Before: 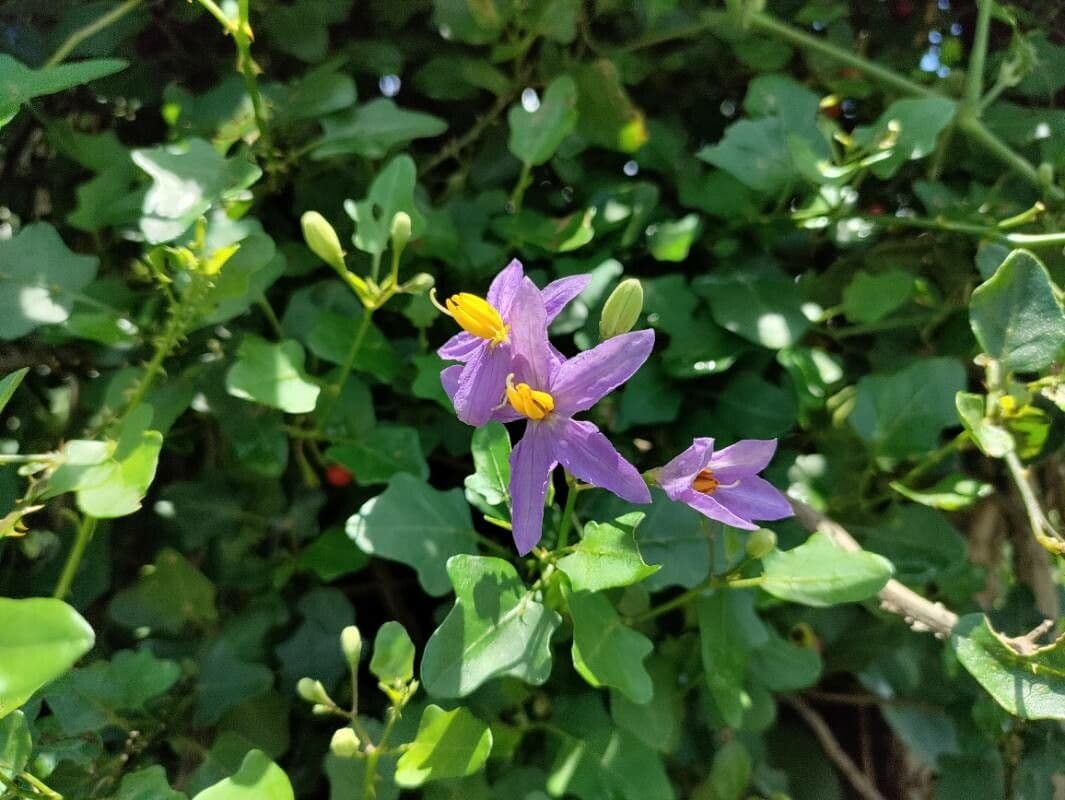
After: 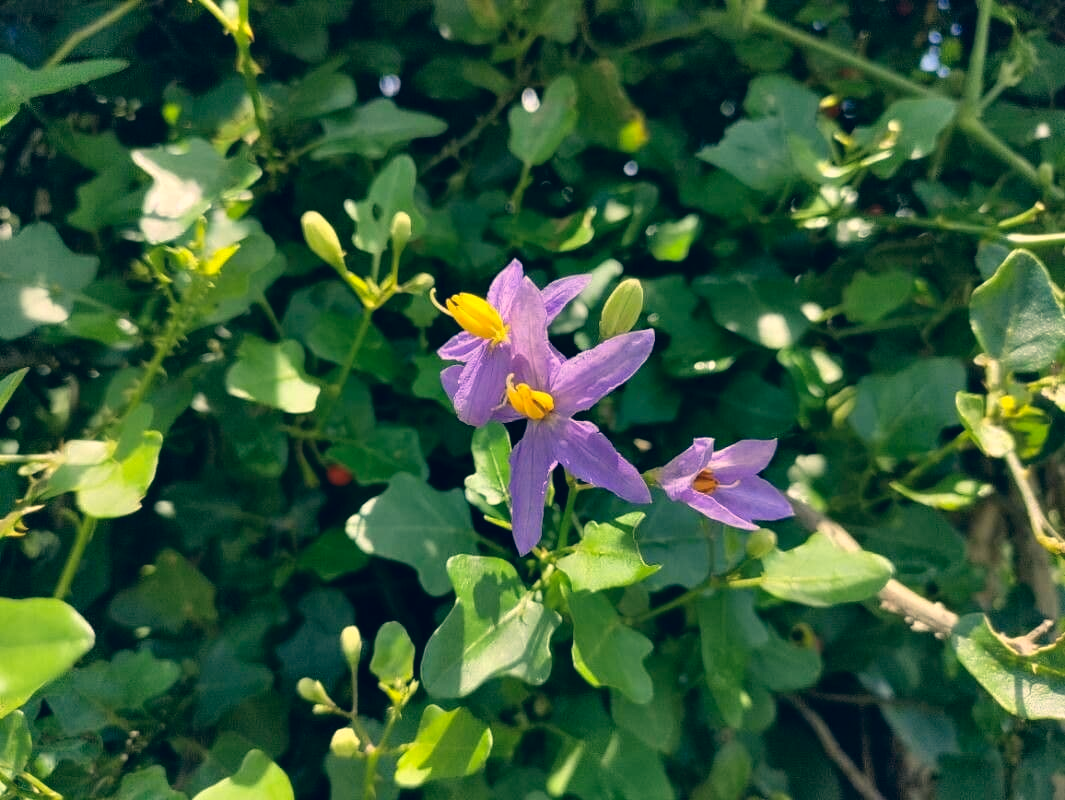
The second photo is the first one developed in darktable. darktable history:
color correction: highlights a* 10.28, highlights b* 14.54, shadows a* -10.39, shadows b* -14.92
